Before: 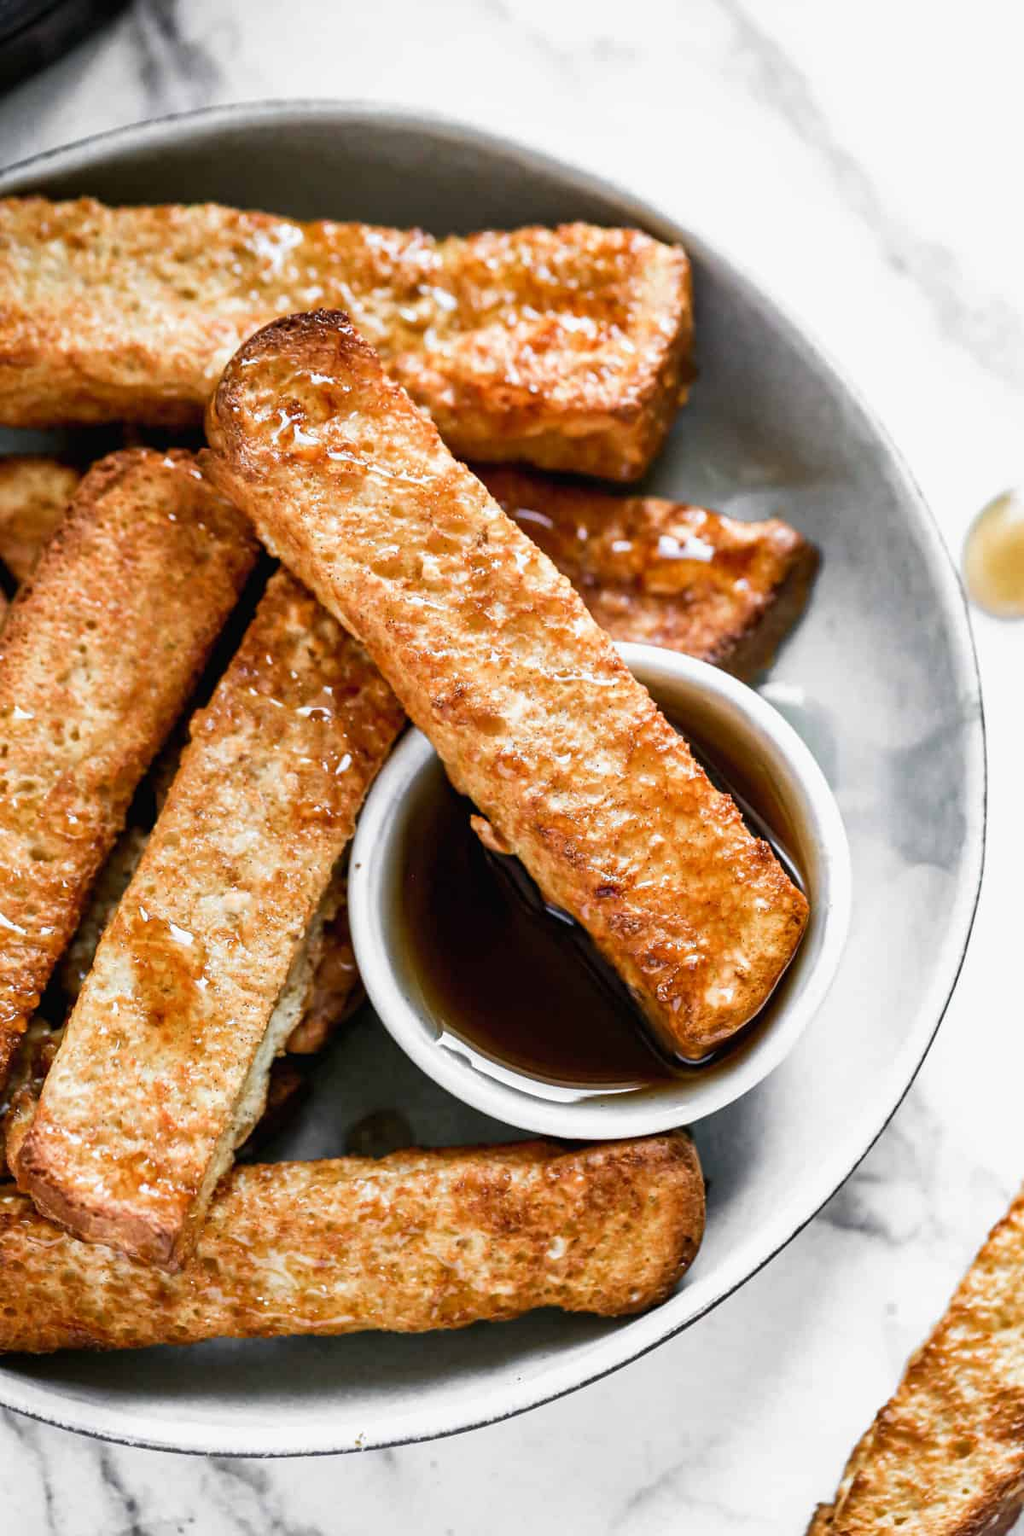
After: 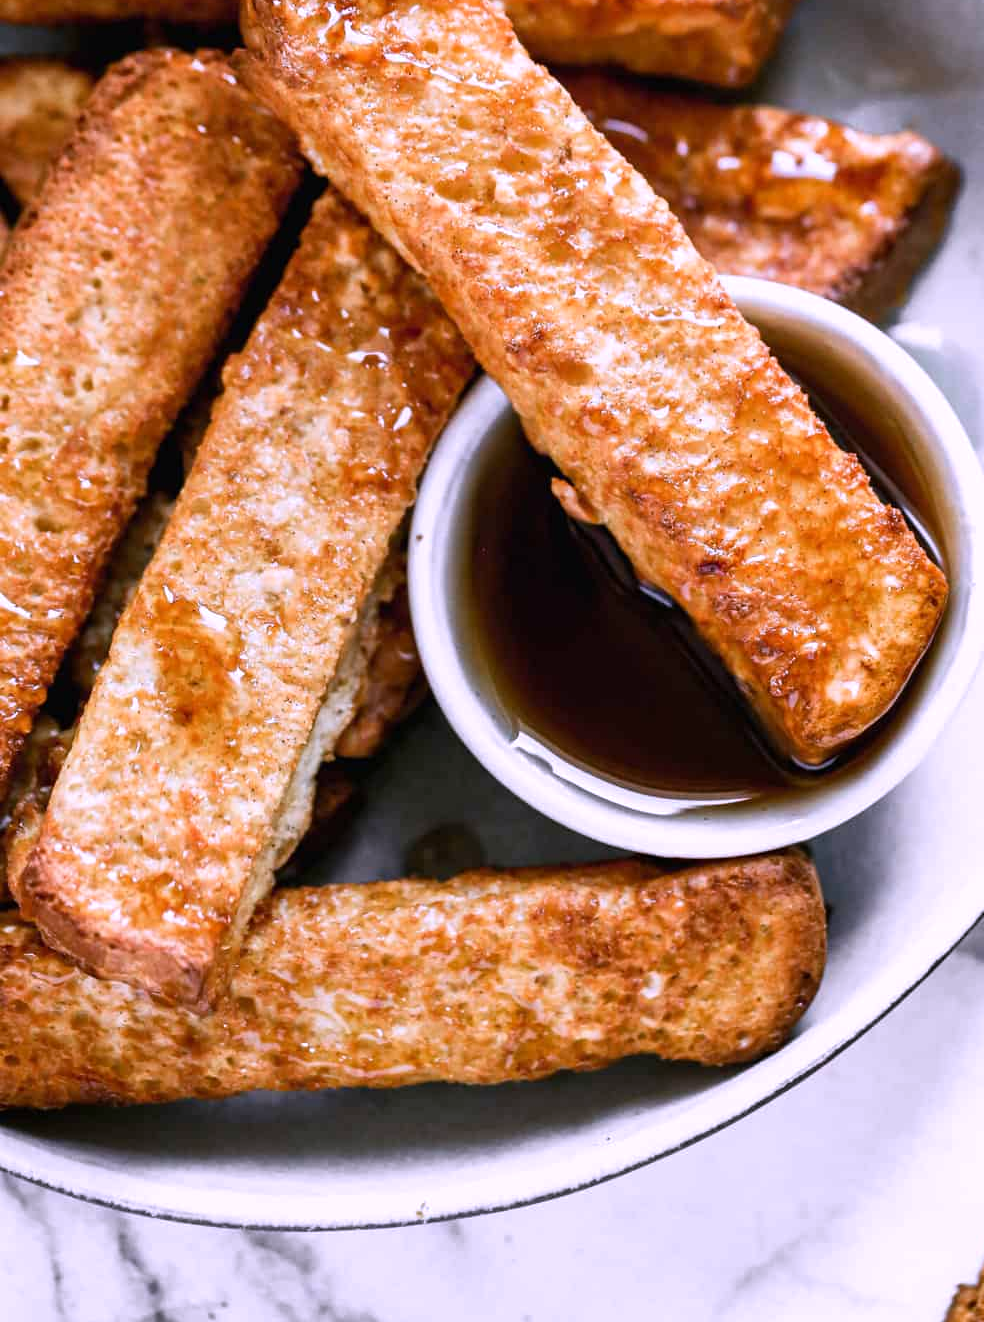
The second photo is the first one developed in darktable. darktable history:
crop: top 26.531%, right 17.959%
white balance: red 1.042, blue 1.17
